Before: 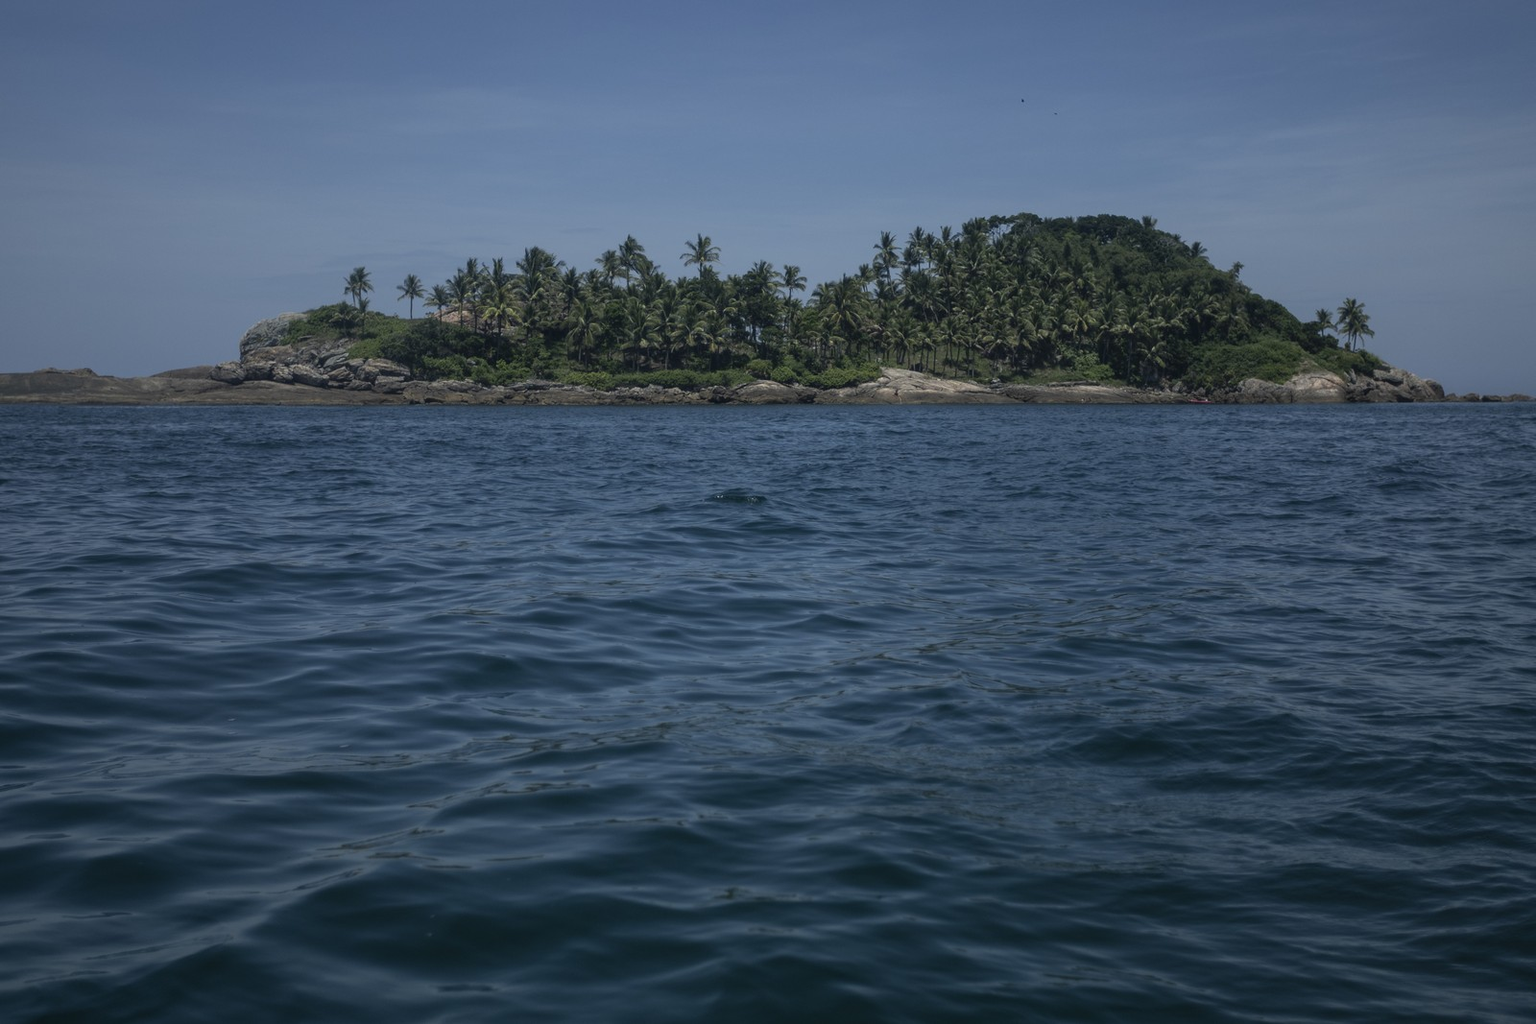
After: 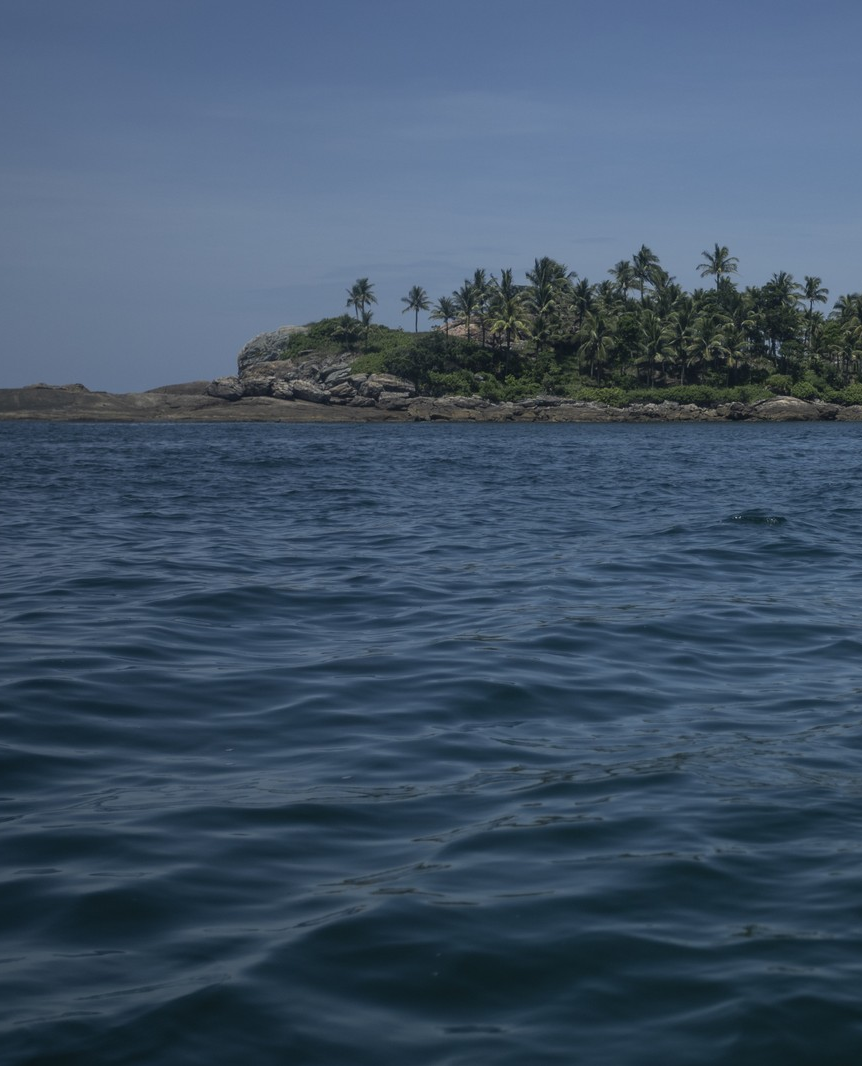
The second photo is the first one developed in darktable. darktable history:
crop: left 0.796%, right 45.3%, bottom 0.079%
